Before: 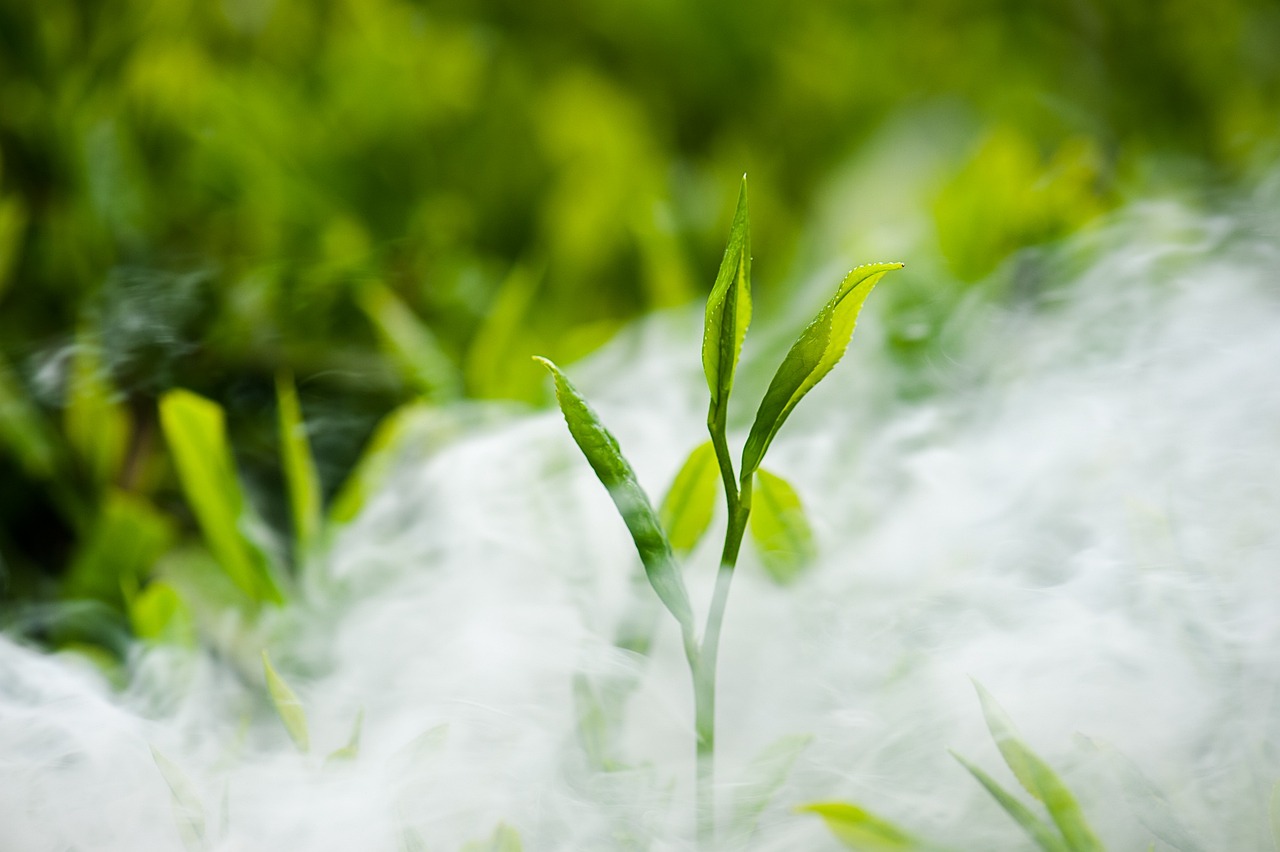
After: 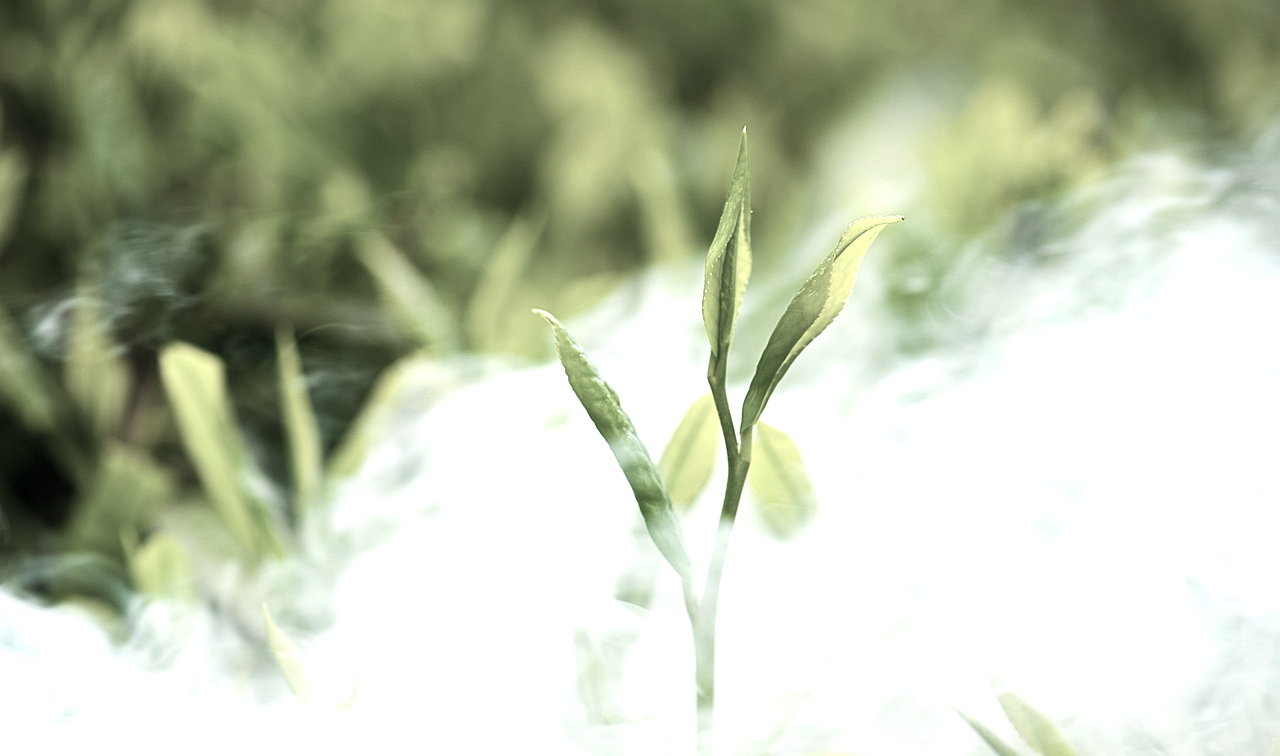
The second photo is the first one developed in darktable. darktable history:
exposure: black level correction 0, exposure 0.7 EV, compensate exposure bias true, compensate highlight preservation false
crop and rotate: top 5.609%, bottom 5.609%
color zones: curves: ch1 [(0, 0.708) (0.088, 0.648) (0.245, 0.187) (0.429, 0.326) (0.571, 0.498) (0.714, 0.5) (0.857, 0.5) (1, 0.708)]
